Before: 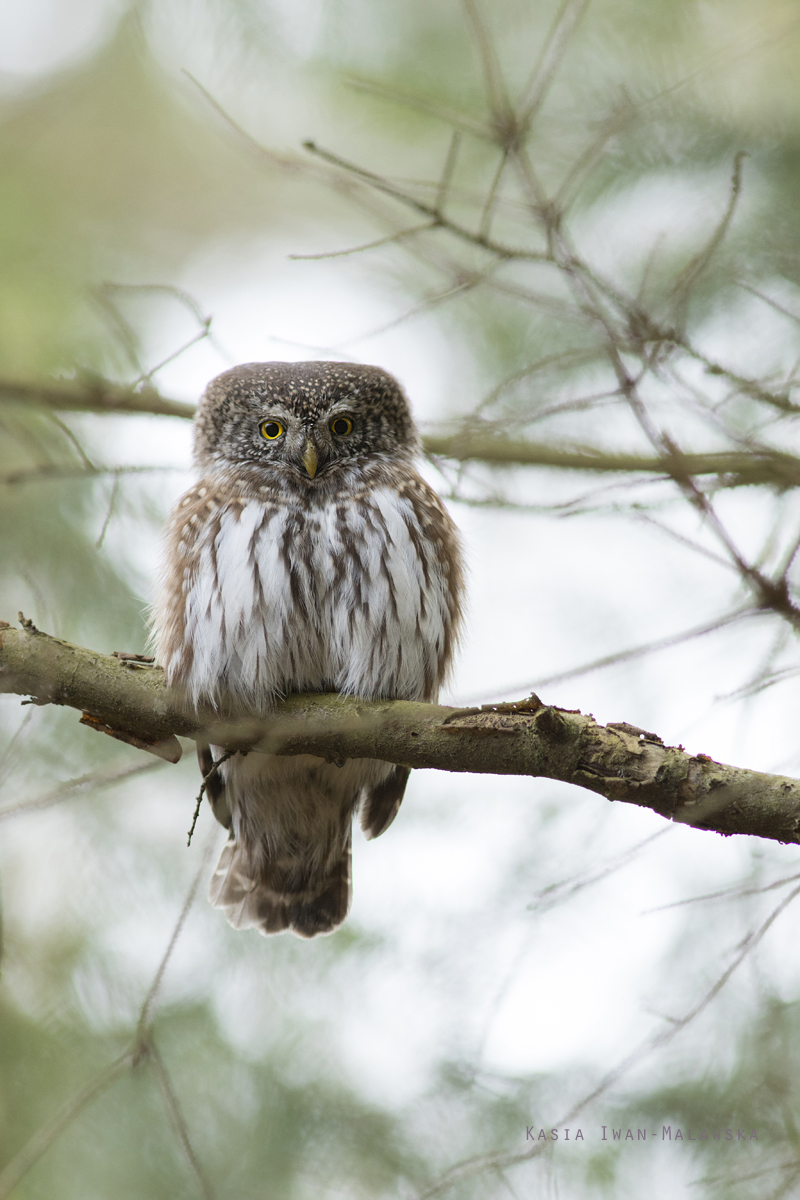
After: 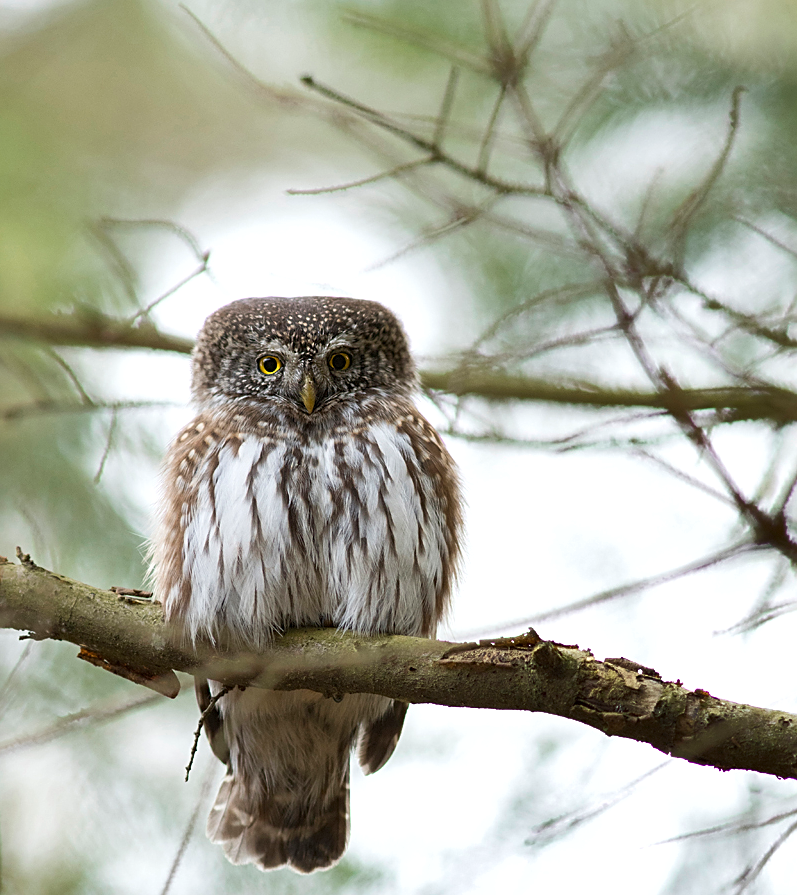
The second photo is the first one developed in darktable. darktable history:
sharpen: on, module defaults
shadows and highlights: low approximation 0.01, soften with gaussian
exposure: exposure 0.213 EV, compensate highlight preservation false
crop: left 0.27%, top 5.476%, bottom 19.924%
